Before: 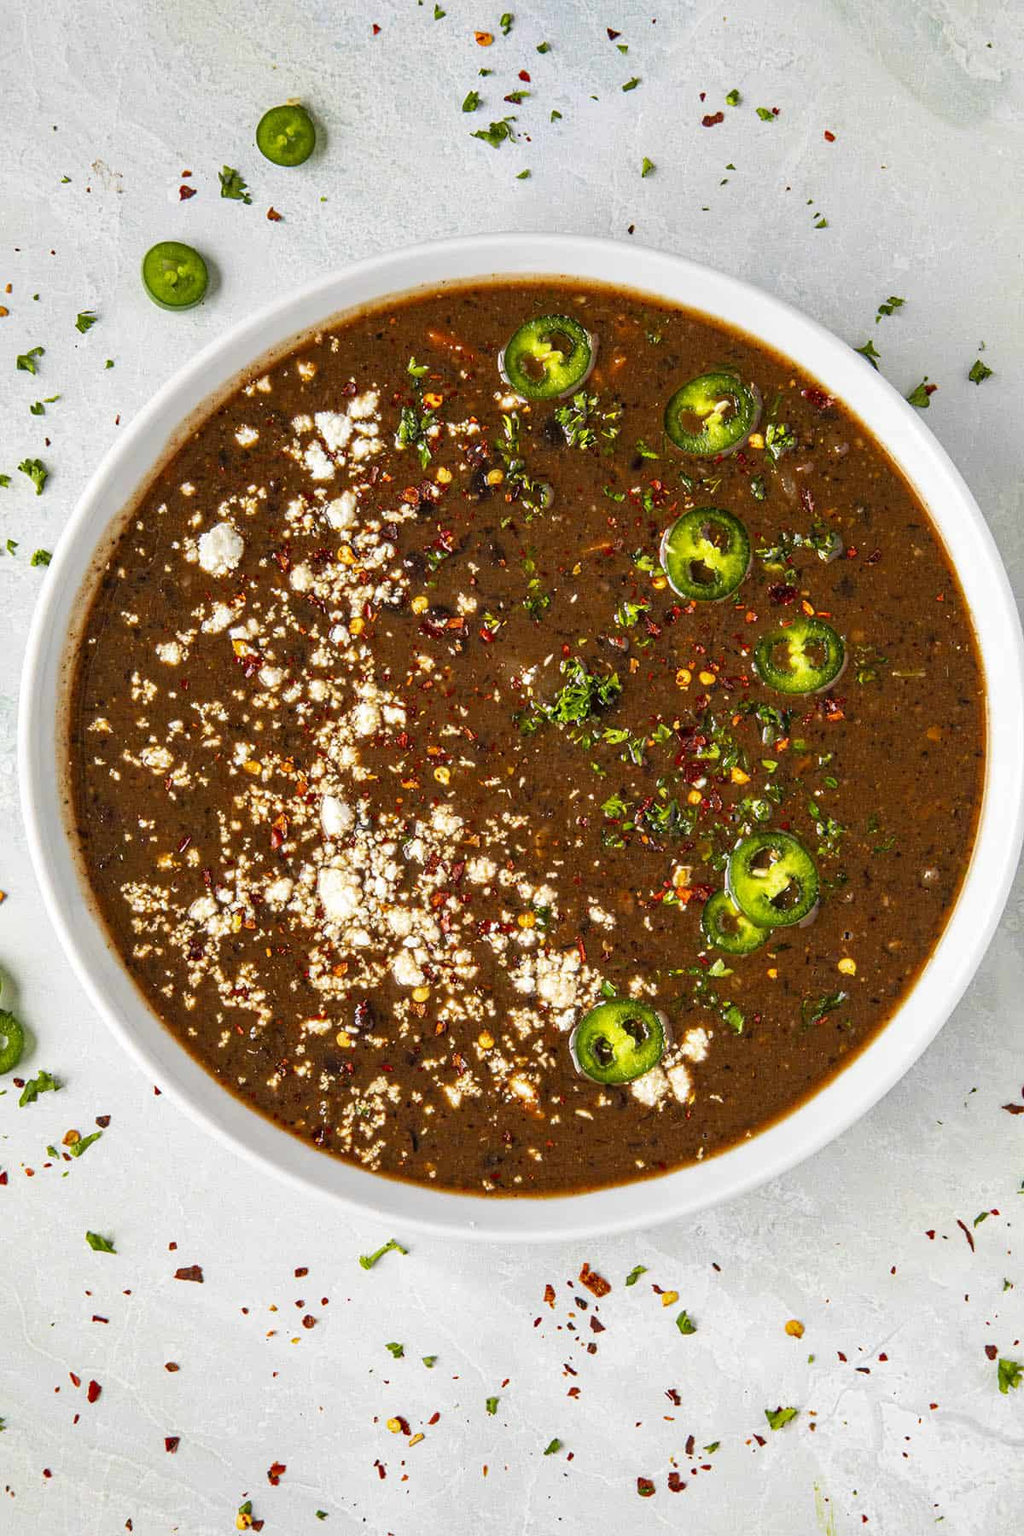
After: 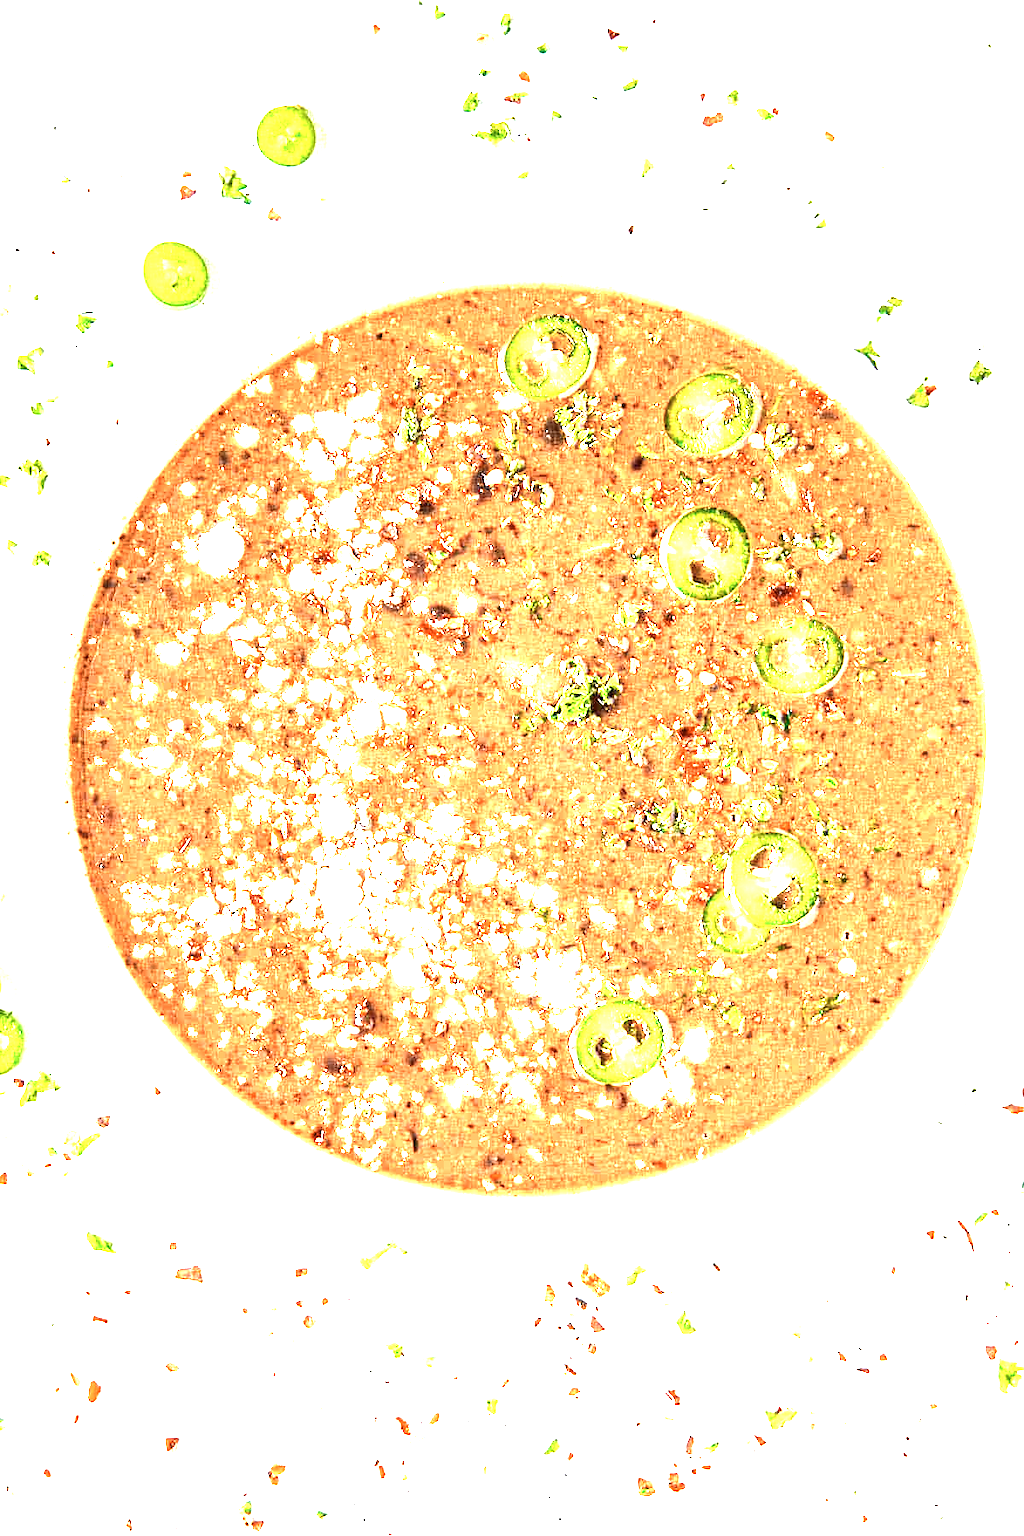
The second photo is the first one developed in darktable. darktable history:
exposure: exposure 2.985 EV, compensate highlight preservation false
color zones: curves: ch0 [(0.018, 0.548) (0.224, 0.64) (0.425, 0.447) (0.675, 0.575) (0.732, 0.579)]; ch1 [(0.066, 0.487) (0.25, 0.5) (0.404, 0.43) (0.75, 0.421) (0.956, 0.421)]; ch2 [(0.044, 0.561) (0.215, 0.465) (0.399, 0.544) (0.465, 0.548) (0.614, 0.447) (0.724, 0.43) (0.882, 0.623) (0.956, 0.632)]
